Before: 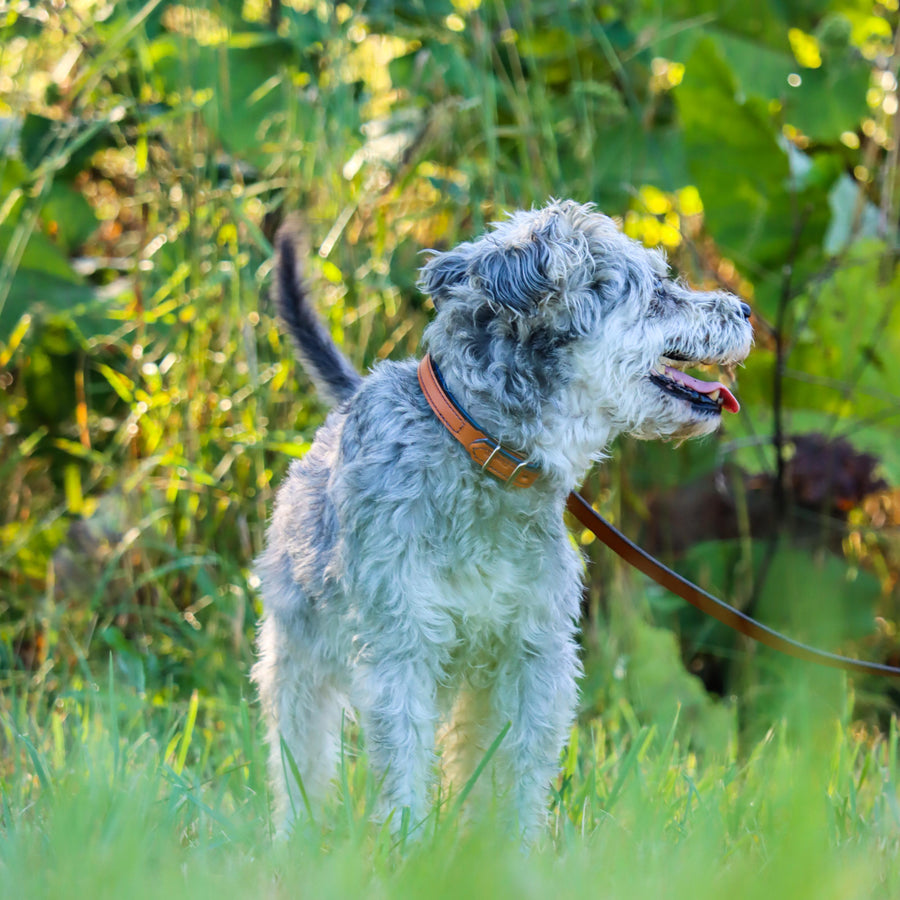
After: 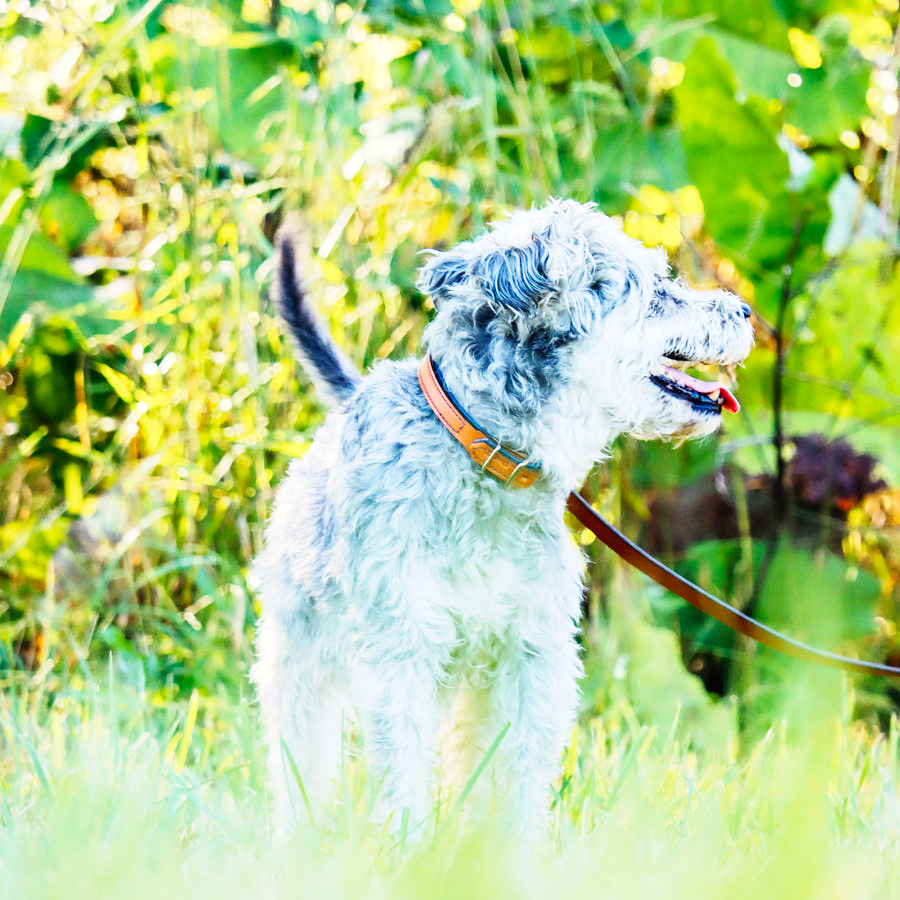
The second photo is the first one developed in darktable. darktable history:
exposure: exposure 0.2 EV, compensate highlight preservation false
base curve: curves: ch0 [(0, 0) (0, 0.001) (0.001, 0.001) (0.004, 0.002) (0.007, 0.004) (0.015, 0.013) (0.033, 0.045) (0.052, 0.096) (0.075, 0.17) (0.099, 0.241) (0.163, 0.42) (0.219, 0.55) (0.259, 0.616) (0.327, 0.722) (0.365, 0.765) (0.522, 0.873) (0.547, 0.881) (0.689, 0.919) (0.826, 0.952) (1, 1)], preserve colors none
